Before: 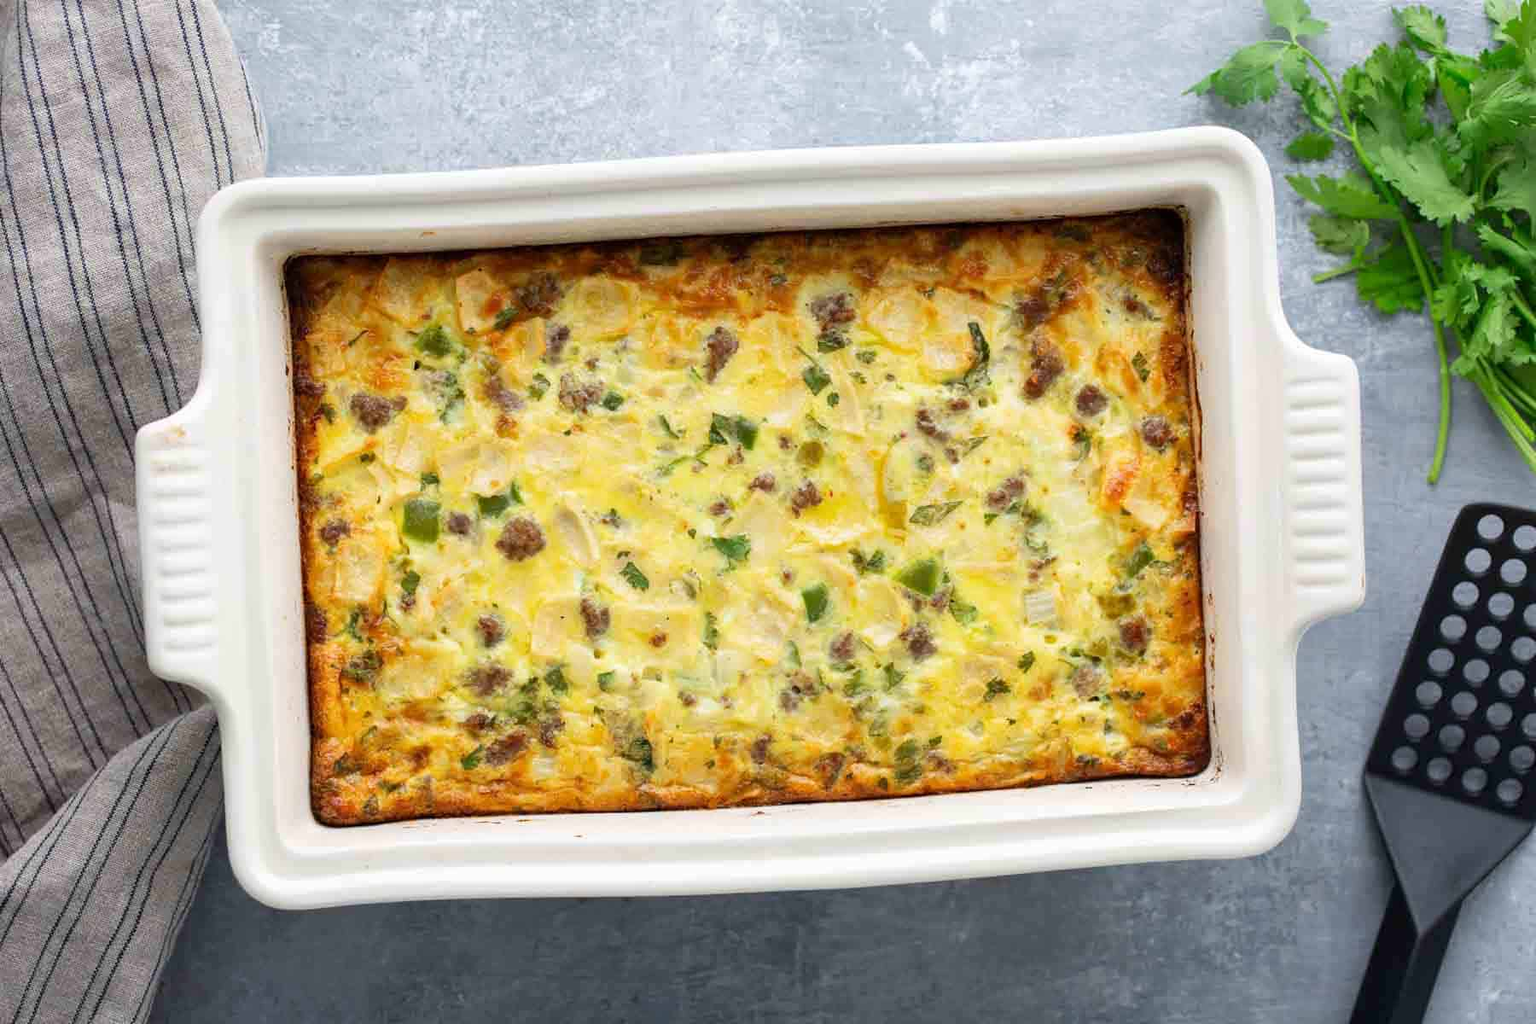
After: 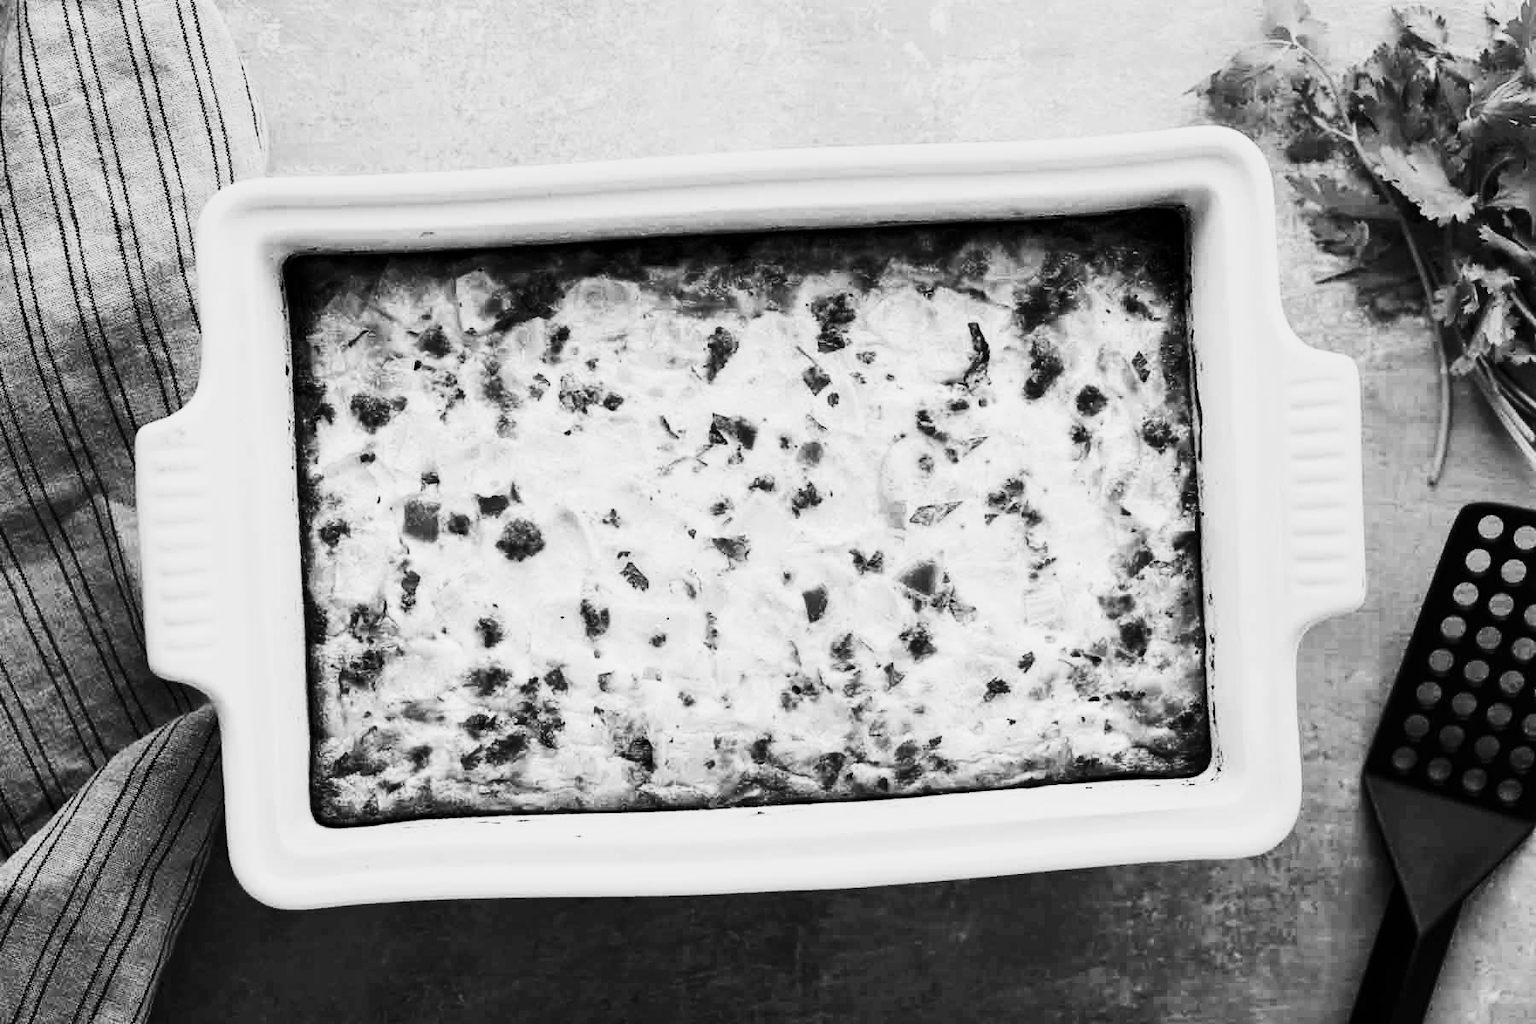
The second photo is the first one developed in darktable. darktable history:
monochrome: a 30.25, b 92.03
exposure: black level correction 0.001, exposure -0.2 EV, compensate highlight preservation false
color correction: saturation 0.8
contrast brightness saturation: contrast 0.5, saturation -0.1
